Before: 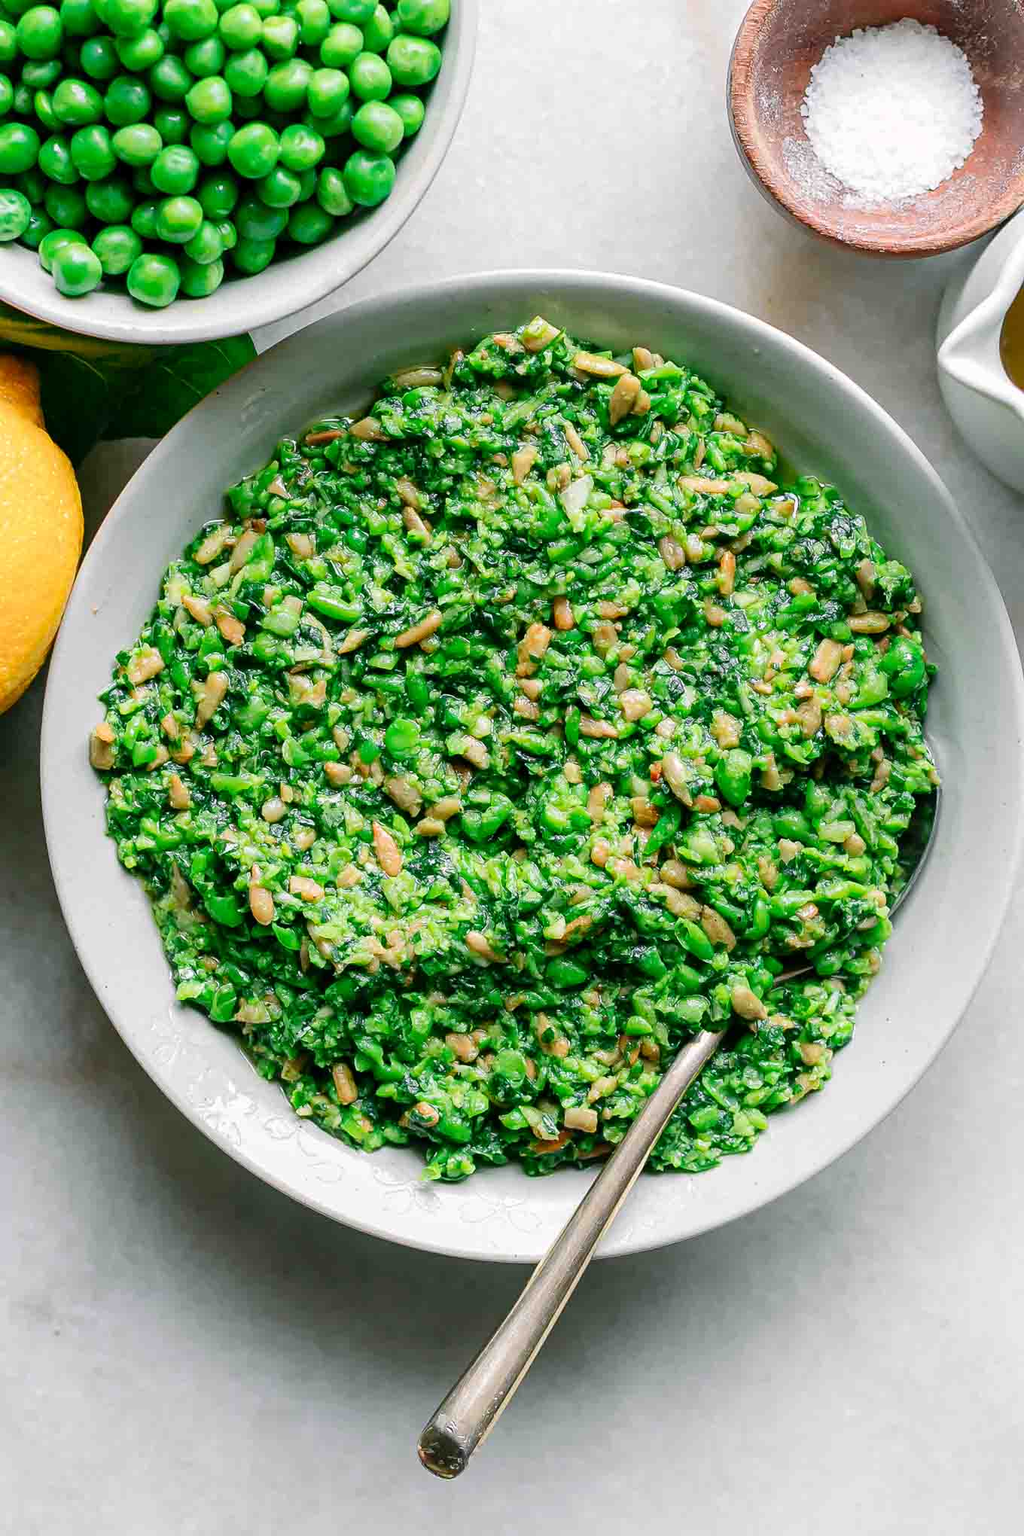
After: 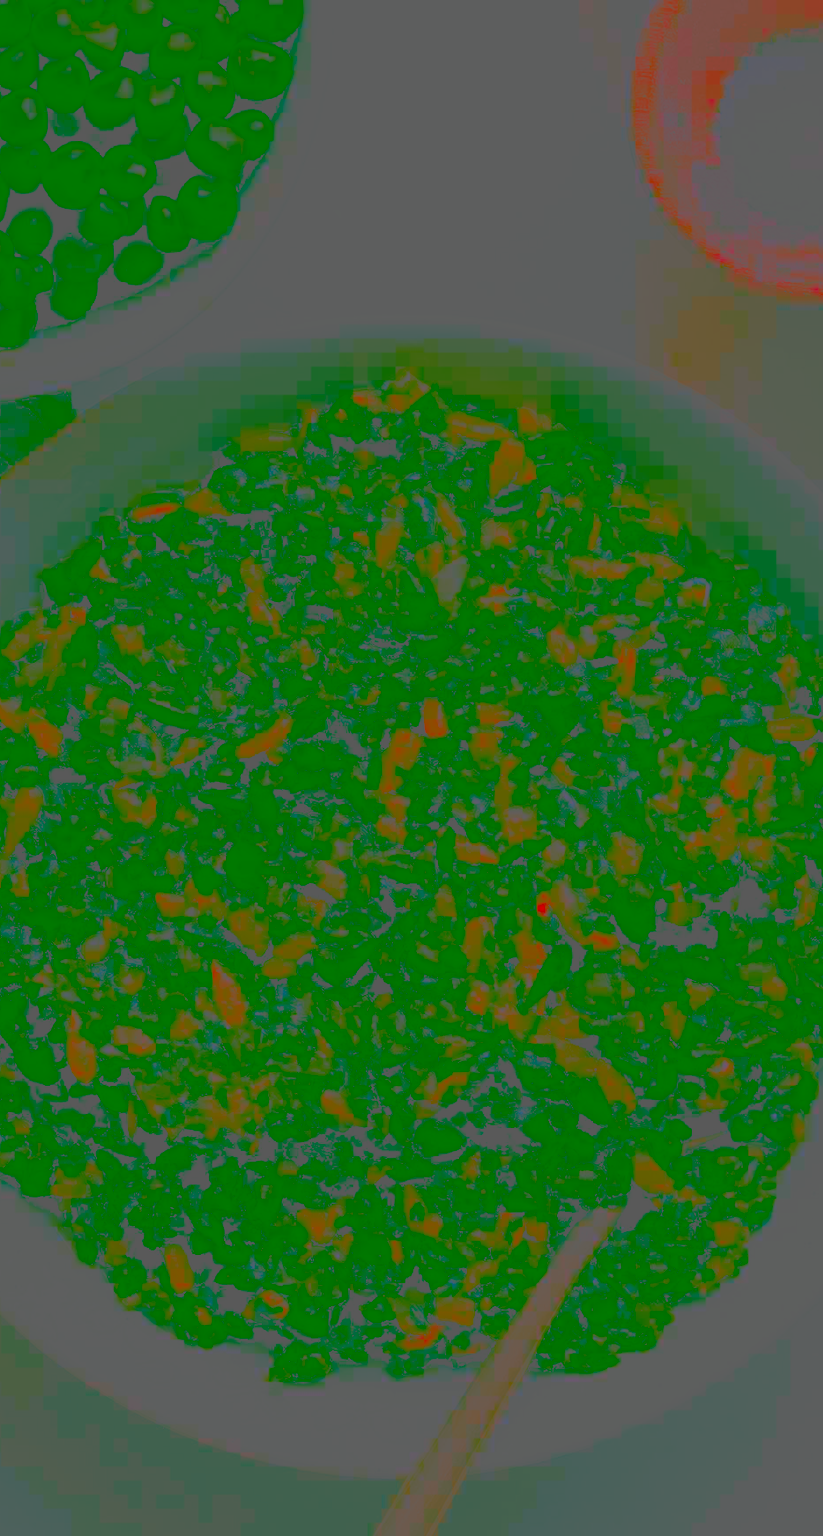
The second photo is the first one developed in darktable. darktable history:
contrast brightness saturation: contrast -0.978, brightness -0.177, saturation 0.74
crop: left 18.801%, right 12.405%, bottom 14.292%
local contrast: detail 130%
tone equalizer: on, module defaults
filmic rgb: black relative exposure -7.65 EV, white relative exposure 4.56 EV, threshold 5.94 EV, hardness 3.61, preserve chrominance RGB euclidean norm, color science v5 (2021), contrast in shadows safe, contrast in highlights safe, enable highlight reconstruction true
color balance rgb: global offset › luminance -0.326%, global offset › chroma 0.109%, global offset › hue 168.42°, perceptual saturation grading › global saturation 0.526%, contrast 5.243%
